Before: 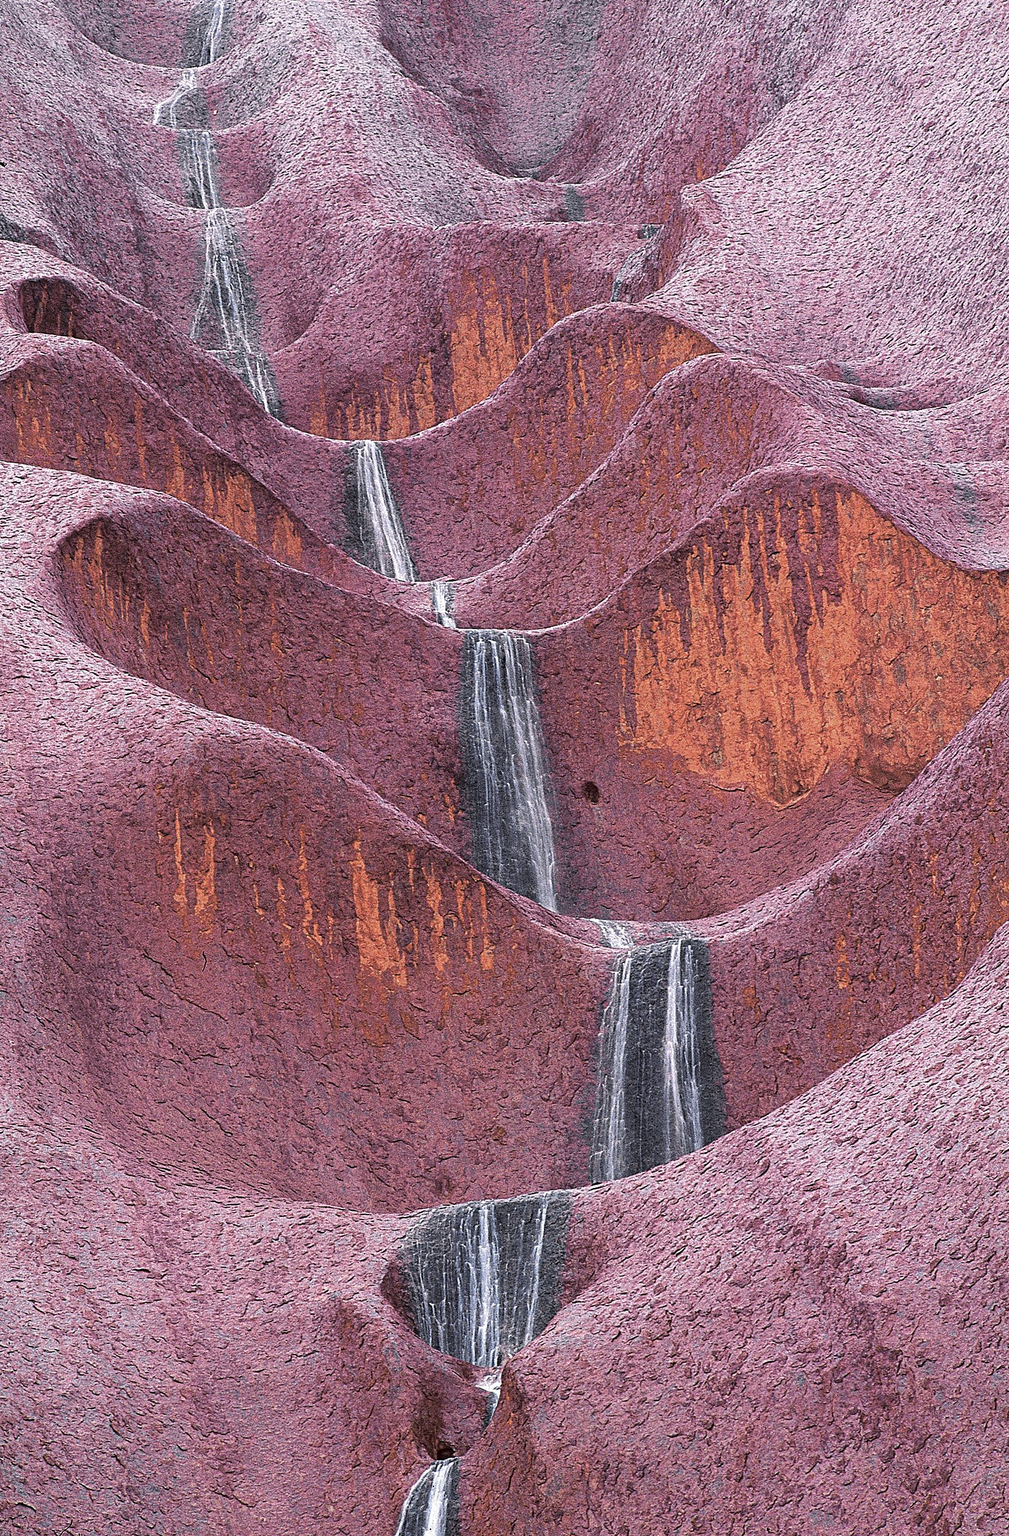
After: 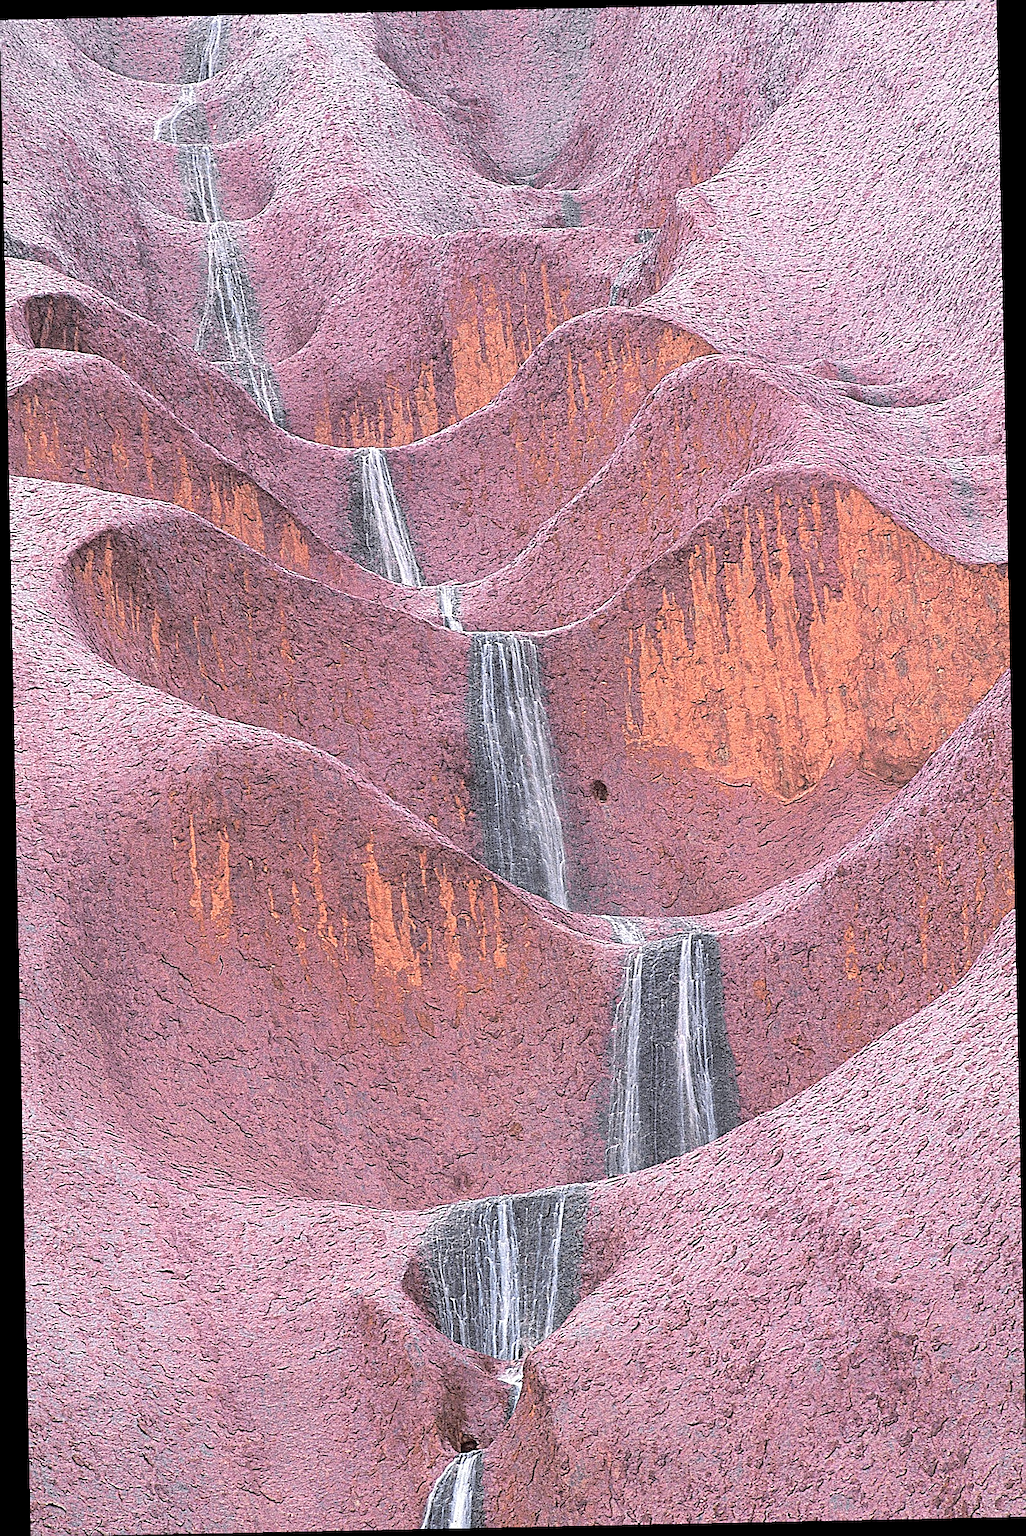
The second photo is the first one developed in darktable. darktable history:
contrast brightness saturation: brightness 0.28
sharpen: amount 0.55
rotate and perspective: rotation -1.17°, automatic cropping off
